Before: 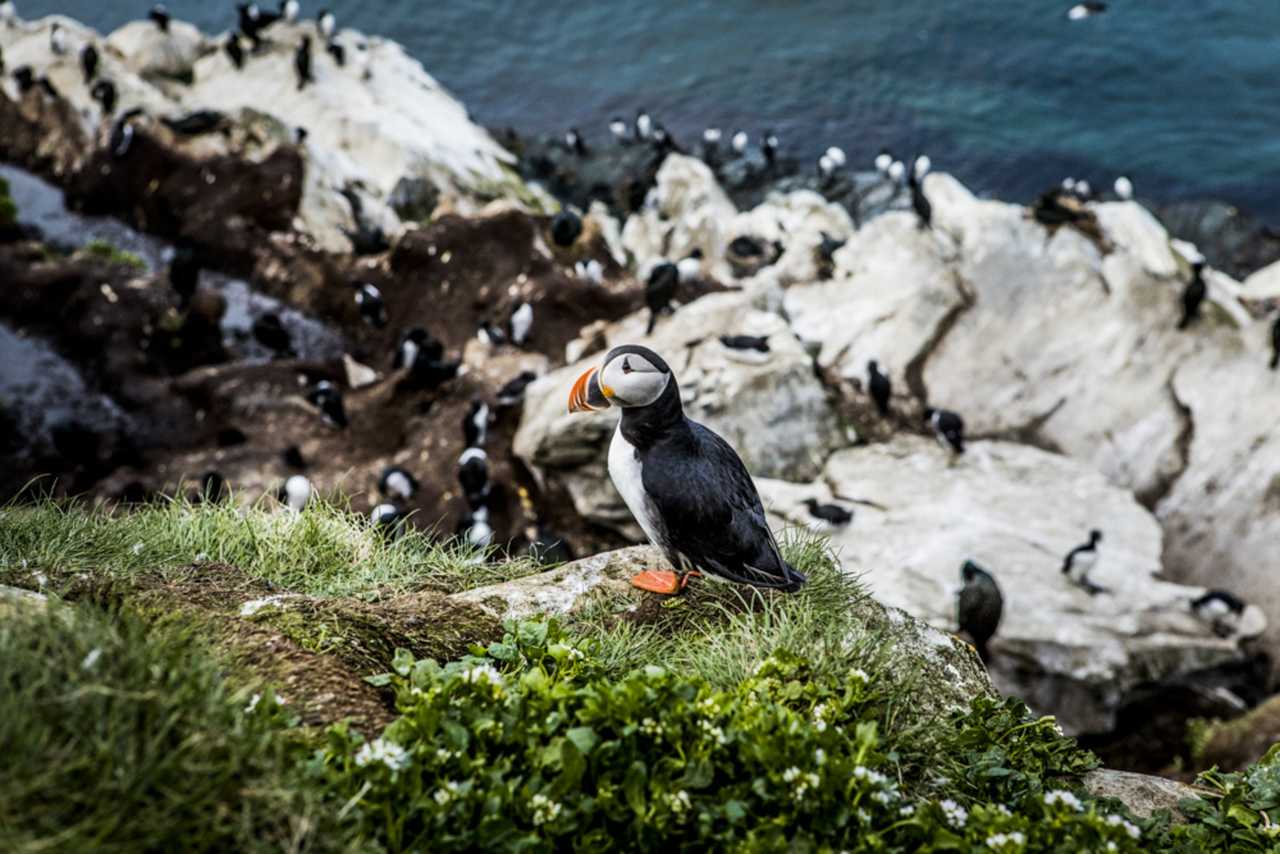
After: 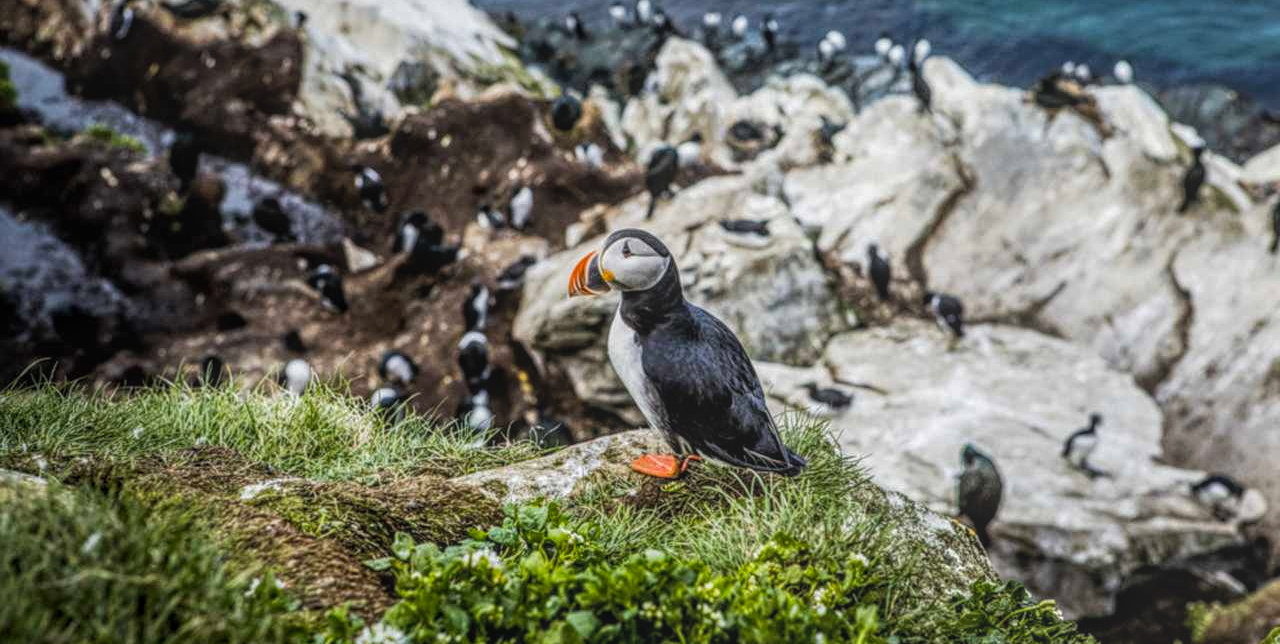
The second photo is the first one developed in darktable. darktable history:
local contrast: highlights 66%, shadows 34%, detail 166%, midtone range 0.2
contrast brightness saturation: saturation 0.132
crop: top 13.638%, bottom 10.85%
